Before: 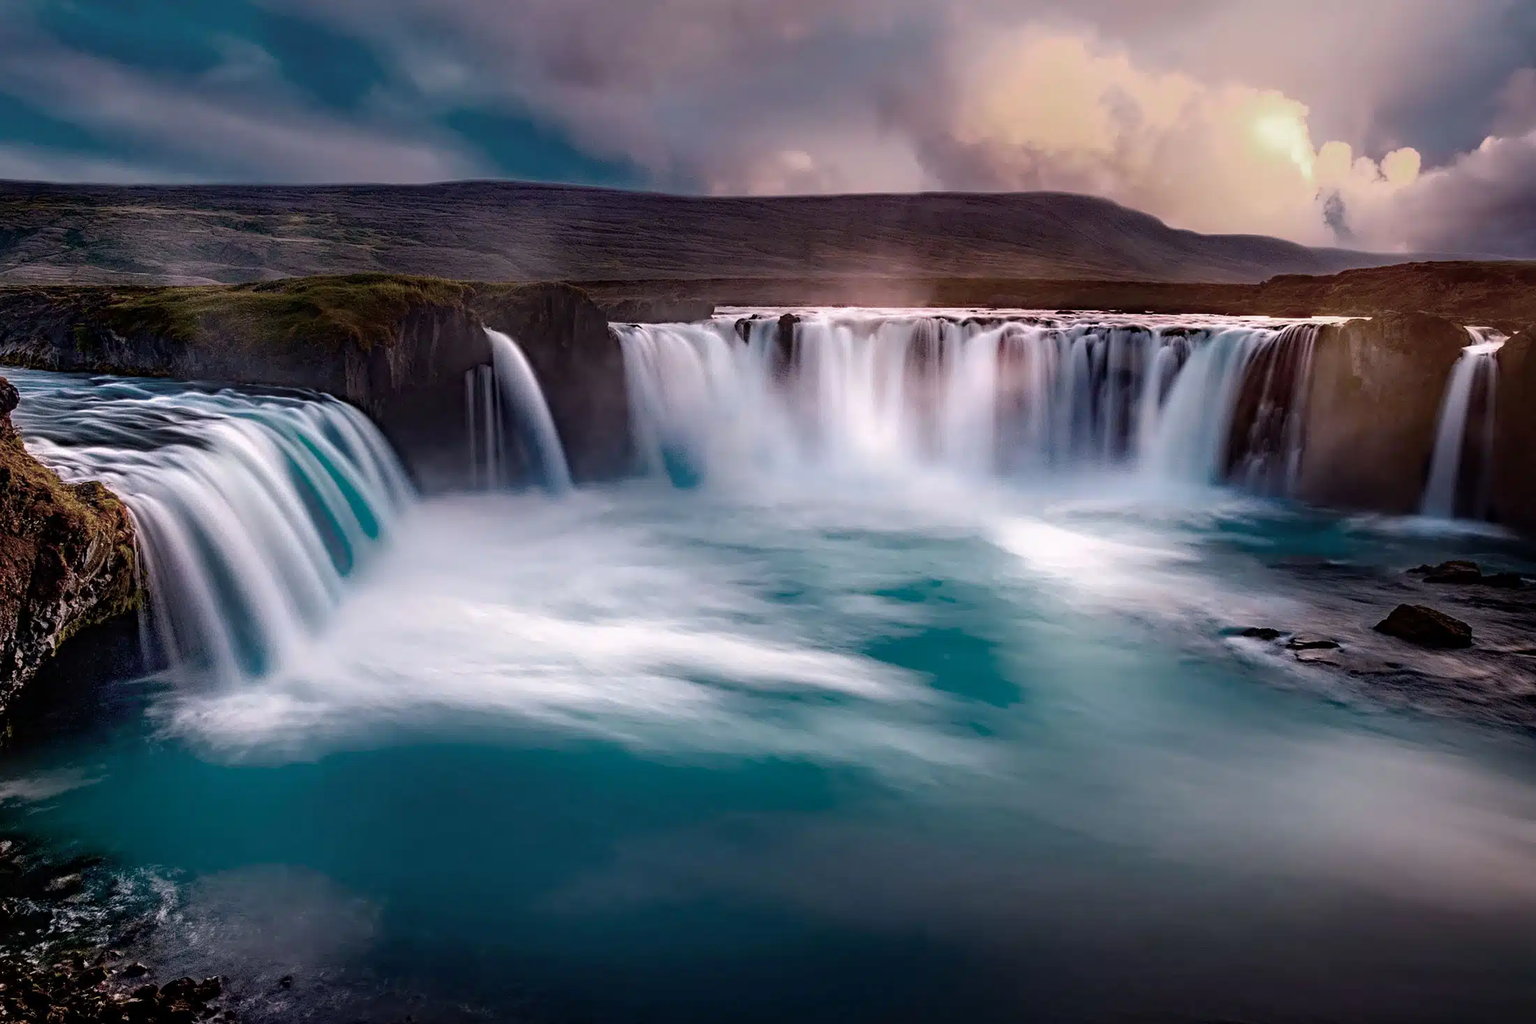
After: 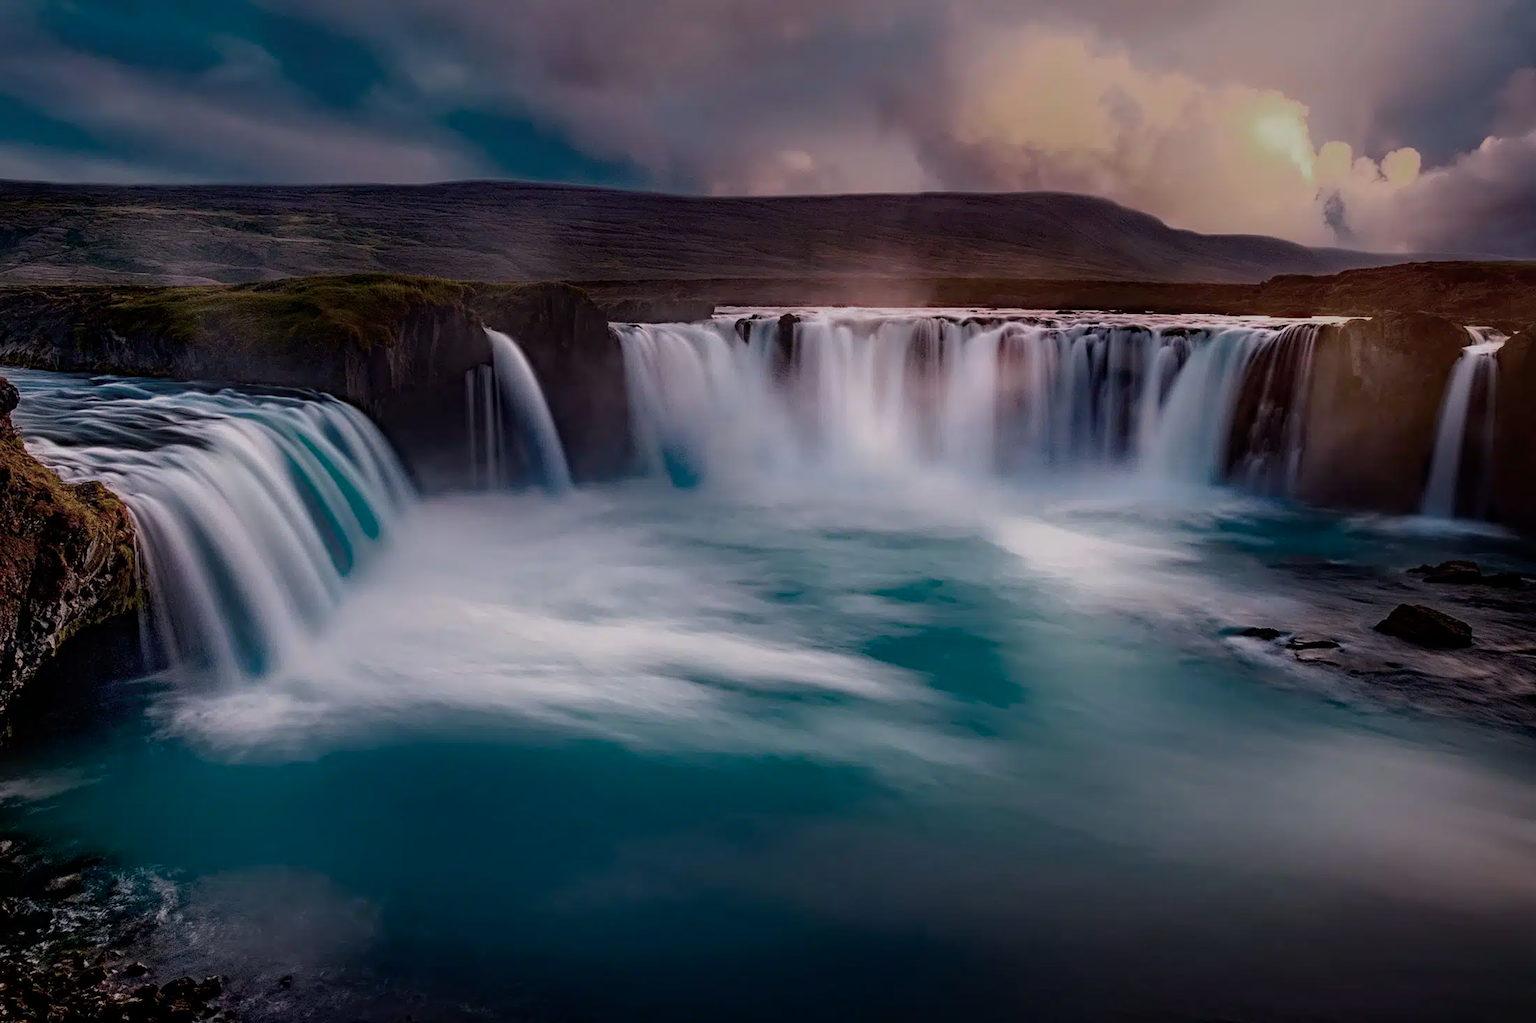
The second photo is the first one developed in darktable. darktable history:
contrast brightness saturation: saturation 0.13
exposure: black level correction 0, exposure -0.766 EV, compensate highlight preservation false
